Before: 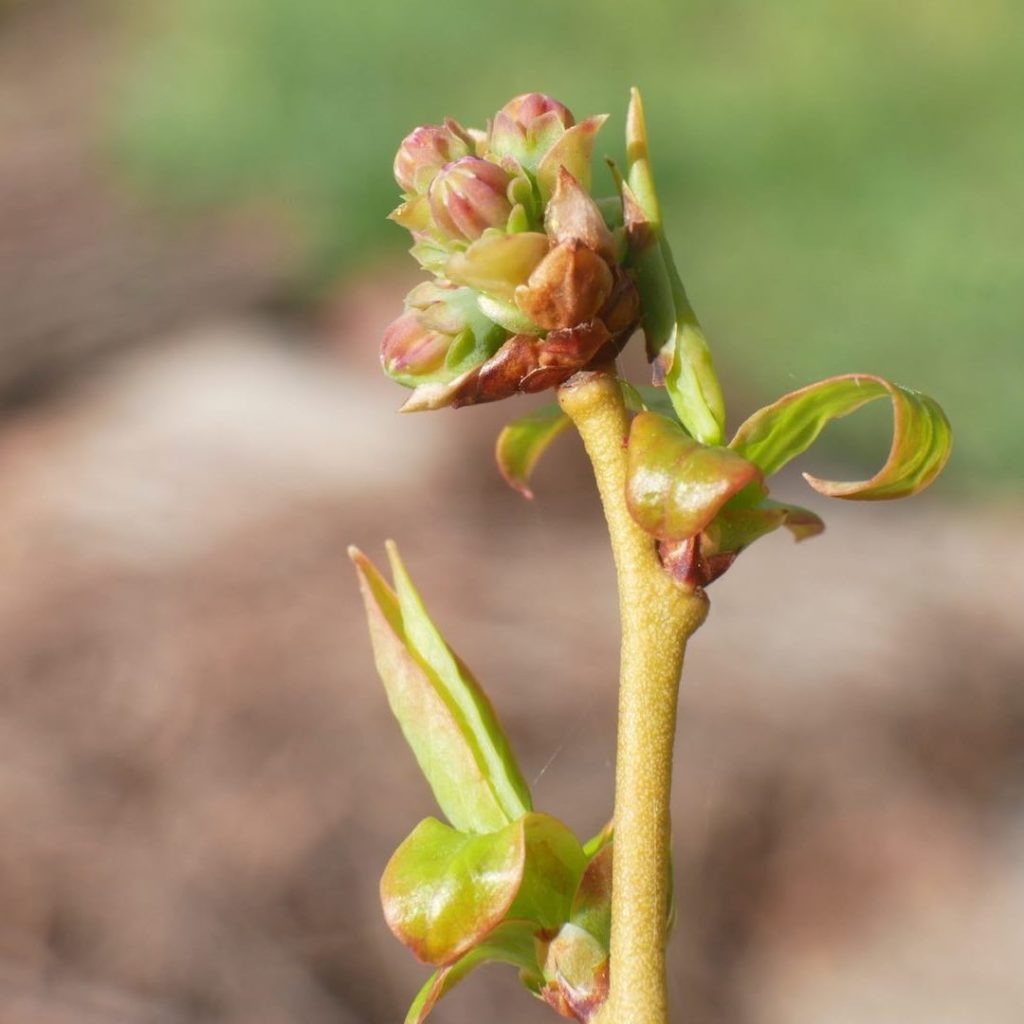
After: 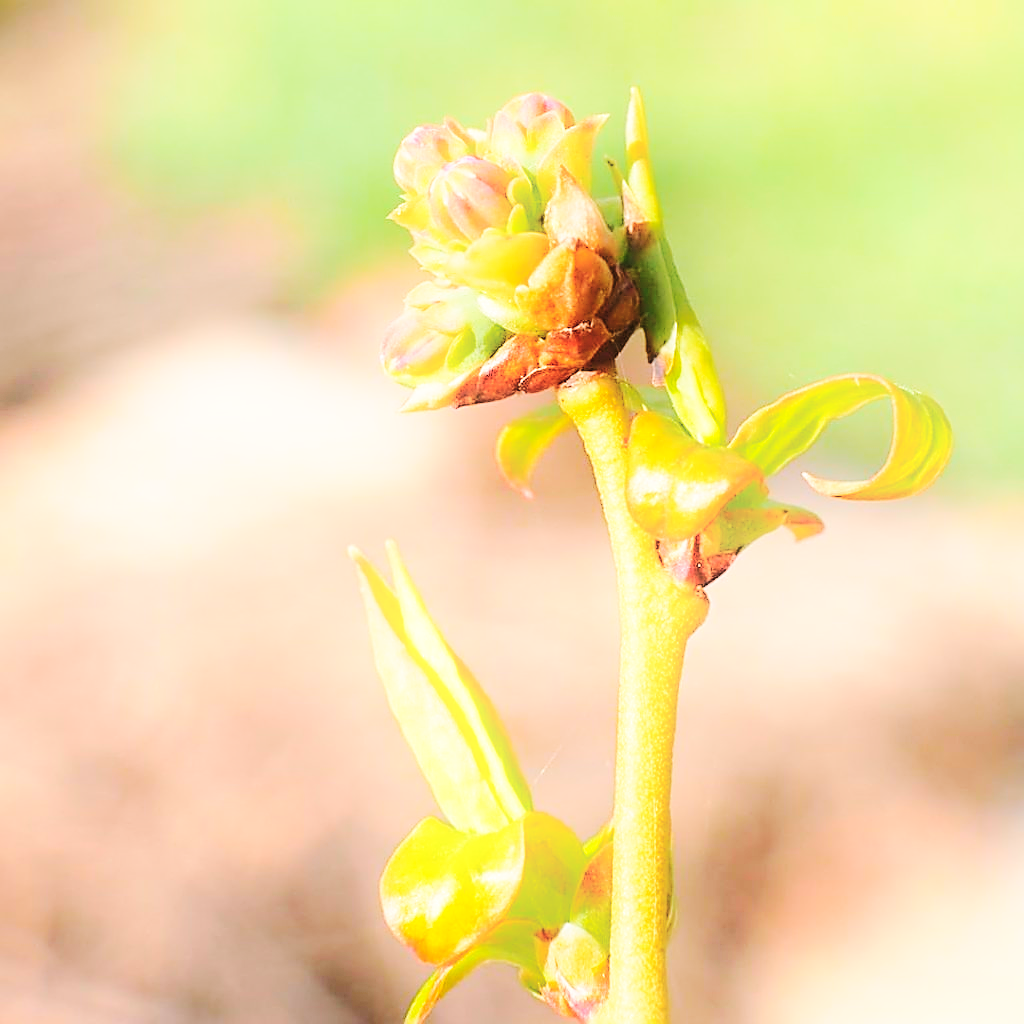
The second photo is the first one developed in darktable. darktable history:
sharpen: radius 1.682, amount 1.297
shadows and highlights: shadows -89.27, highlights 91.27, soften with gaussian
color balance rgb: highlights gain › chroma 1.058%, highlights gain › hue 60.01°, perceptual saturation grading › global saturation 0.816%, global vibrance 44.659%
levels: mode automatic, levels [0.072, 0.414, 0.976]
base curve: curves: ch0 [(0, 0) (0.028, 0.03) (0.121, 0.232) (0.46, 0.748) (0.859, 0.968) (1, 1)], preserve colors none
